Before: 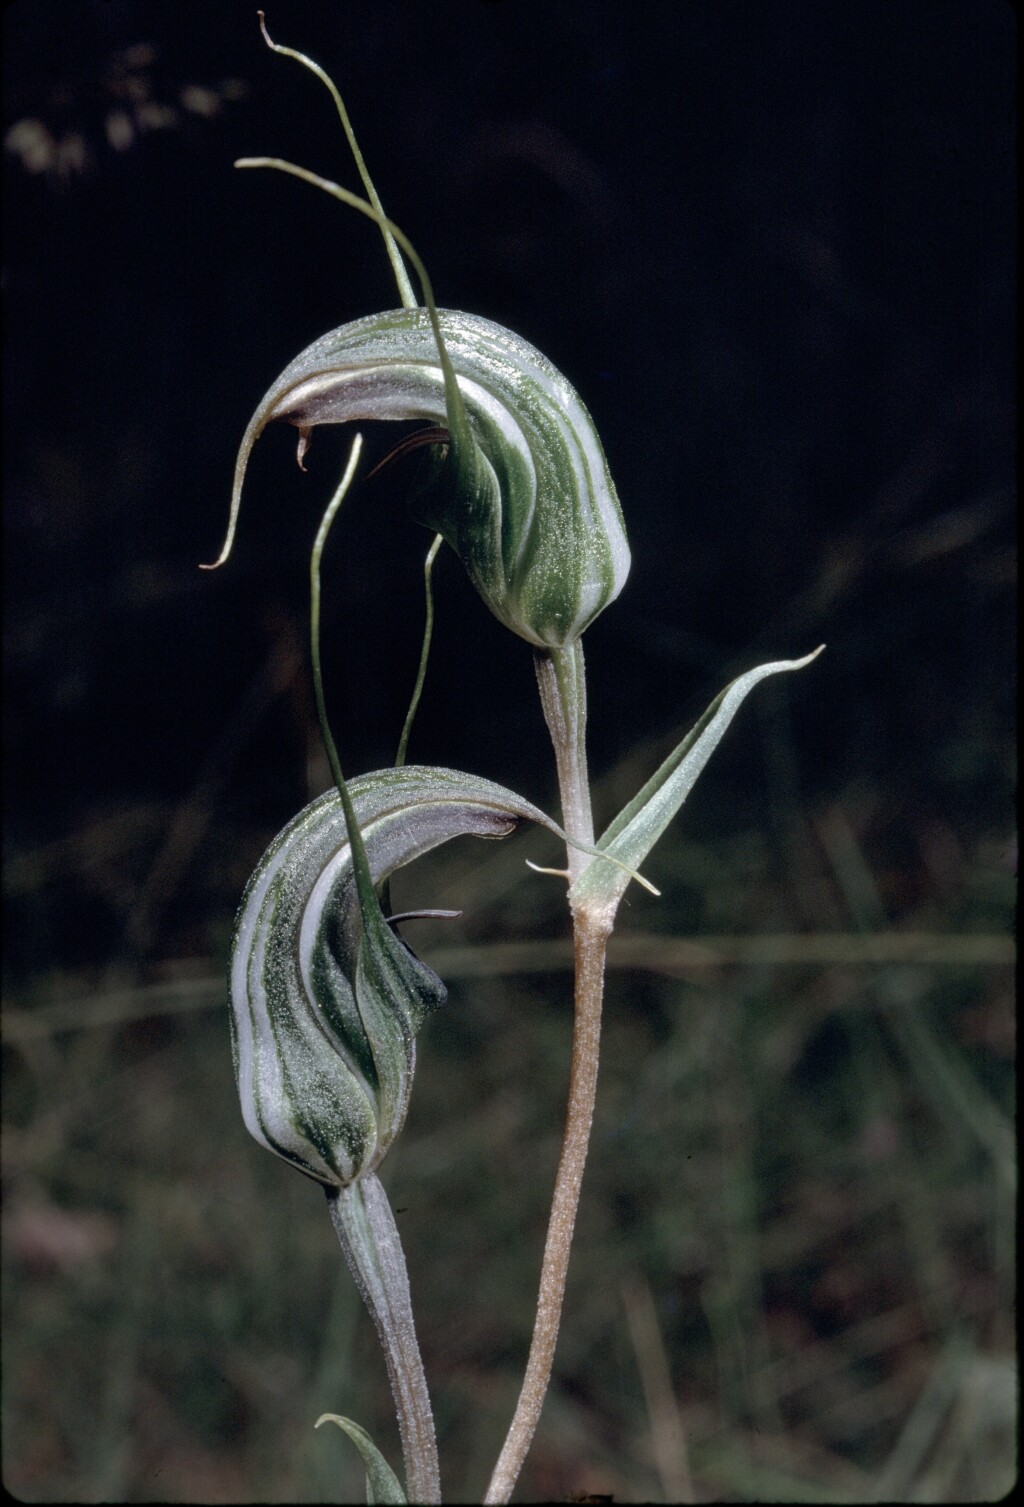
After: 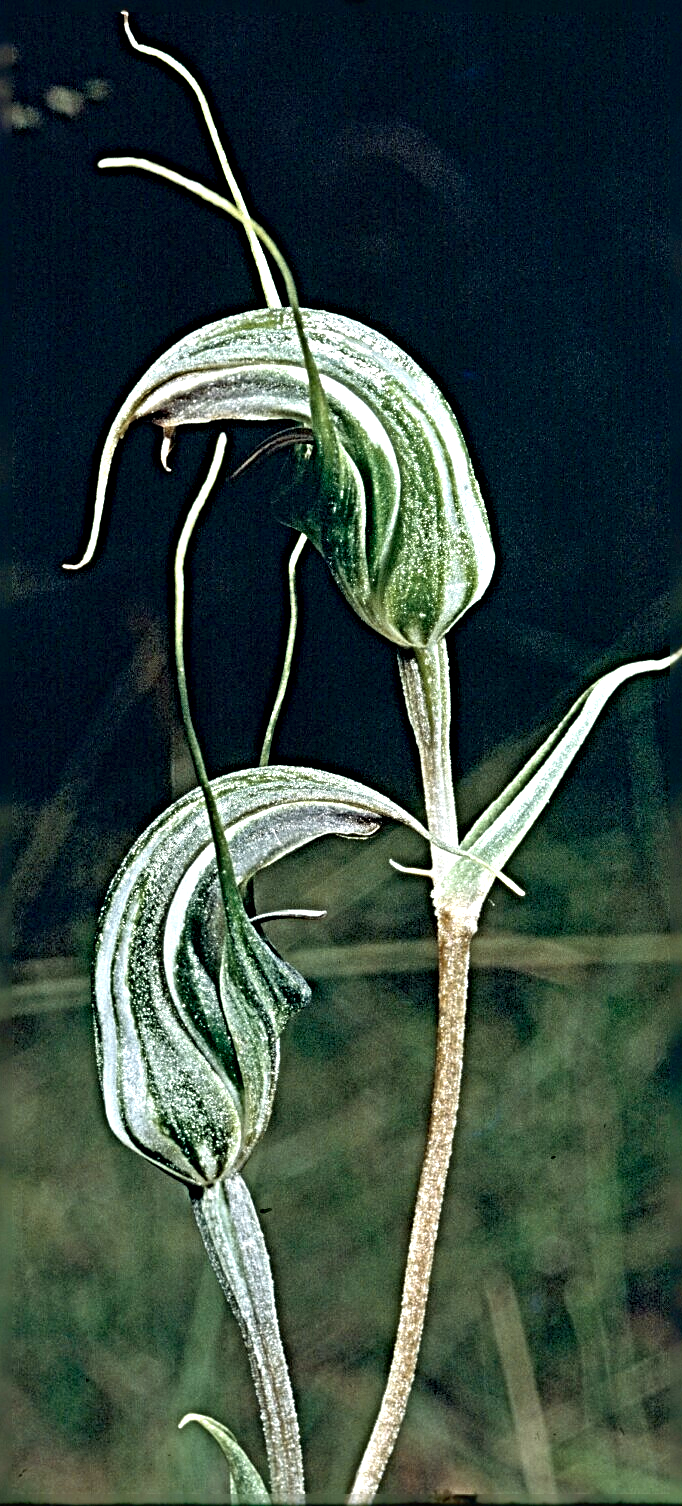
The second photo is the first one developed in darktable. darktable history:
sharpen: radius 6.27, amount 1.804, threshold 0.132
crop and rotate: left 13.367%, right 20.01%
color correction: highlights b* 0.059, saturation 0.993
exposure: black level correction 0, exposure 0.701 EV, compensate highlight preservation false
color zones: curves: ch1 [(0, 0.525) (0.143, 0.556) (0.286, 0.52) (0.429, 0.5) (0.571, 0.5) (0.714, 0.5) (0.857, 0.503) (1, 0.525)]
